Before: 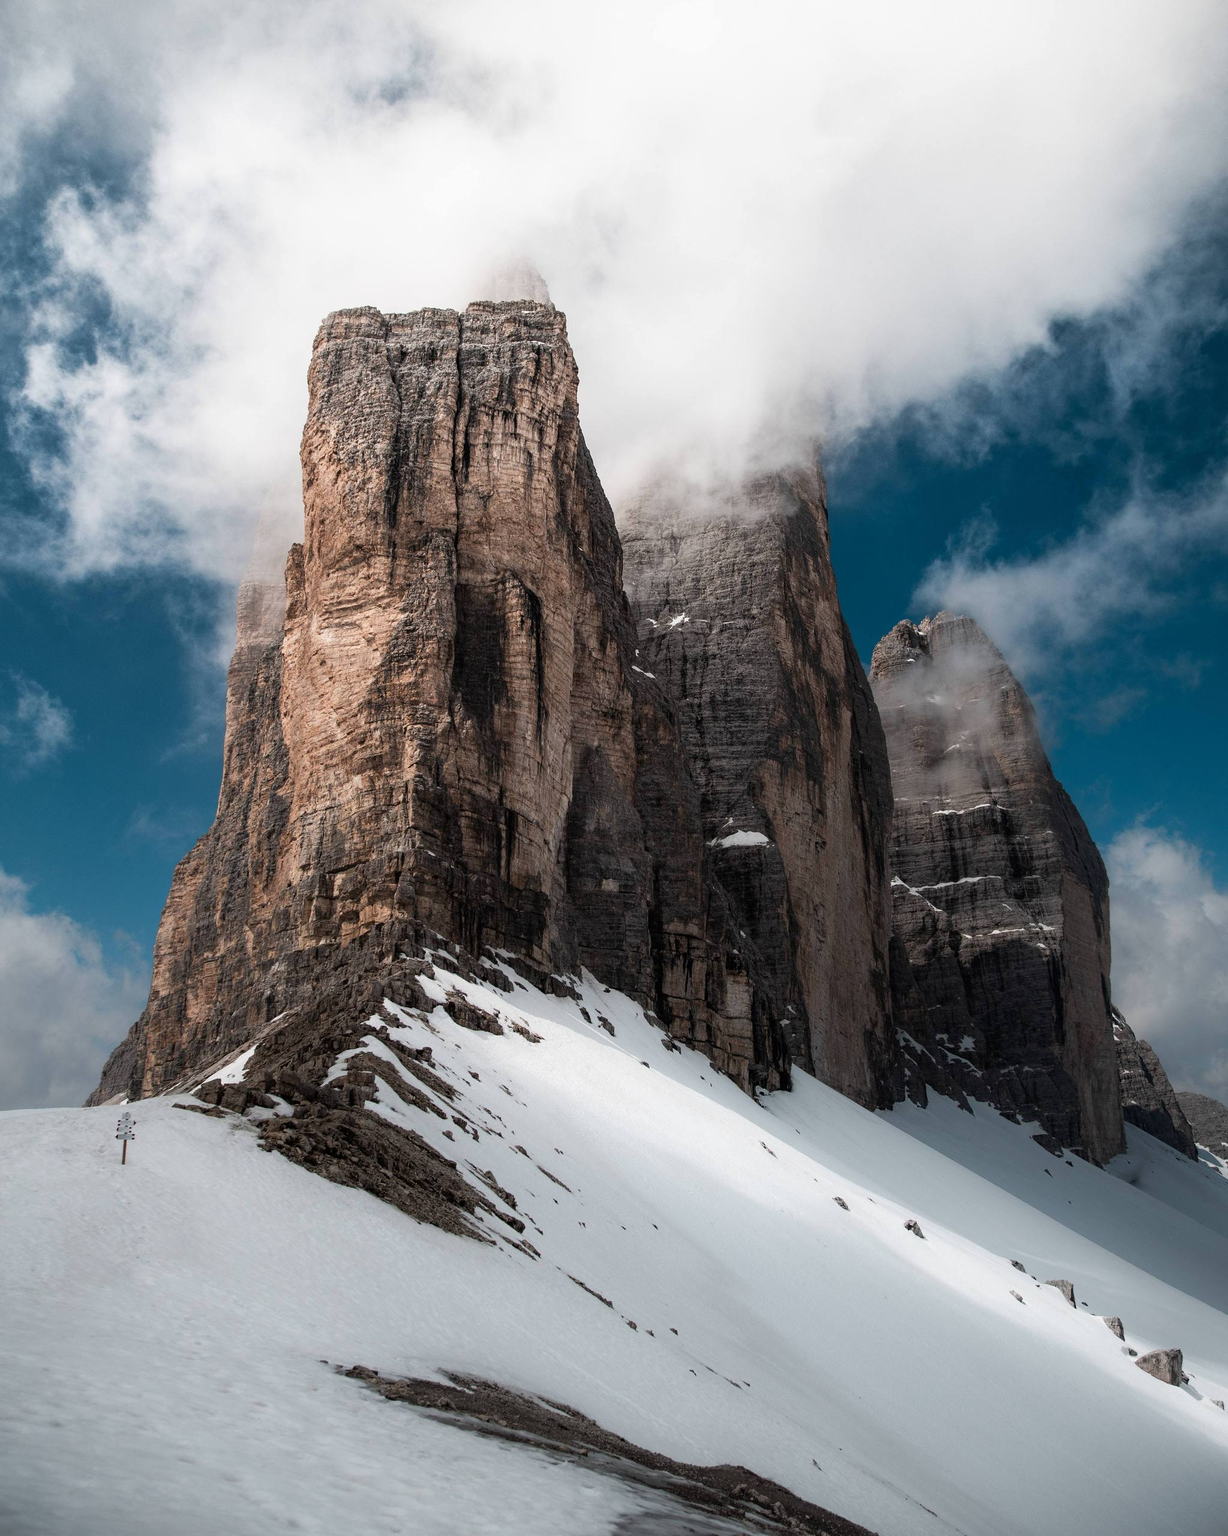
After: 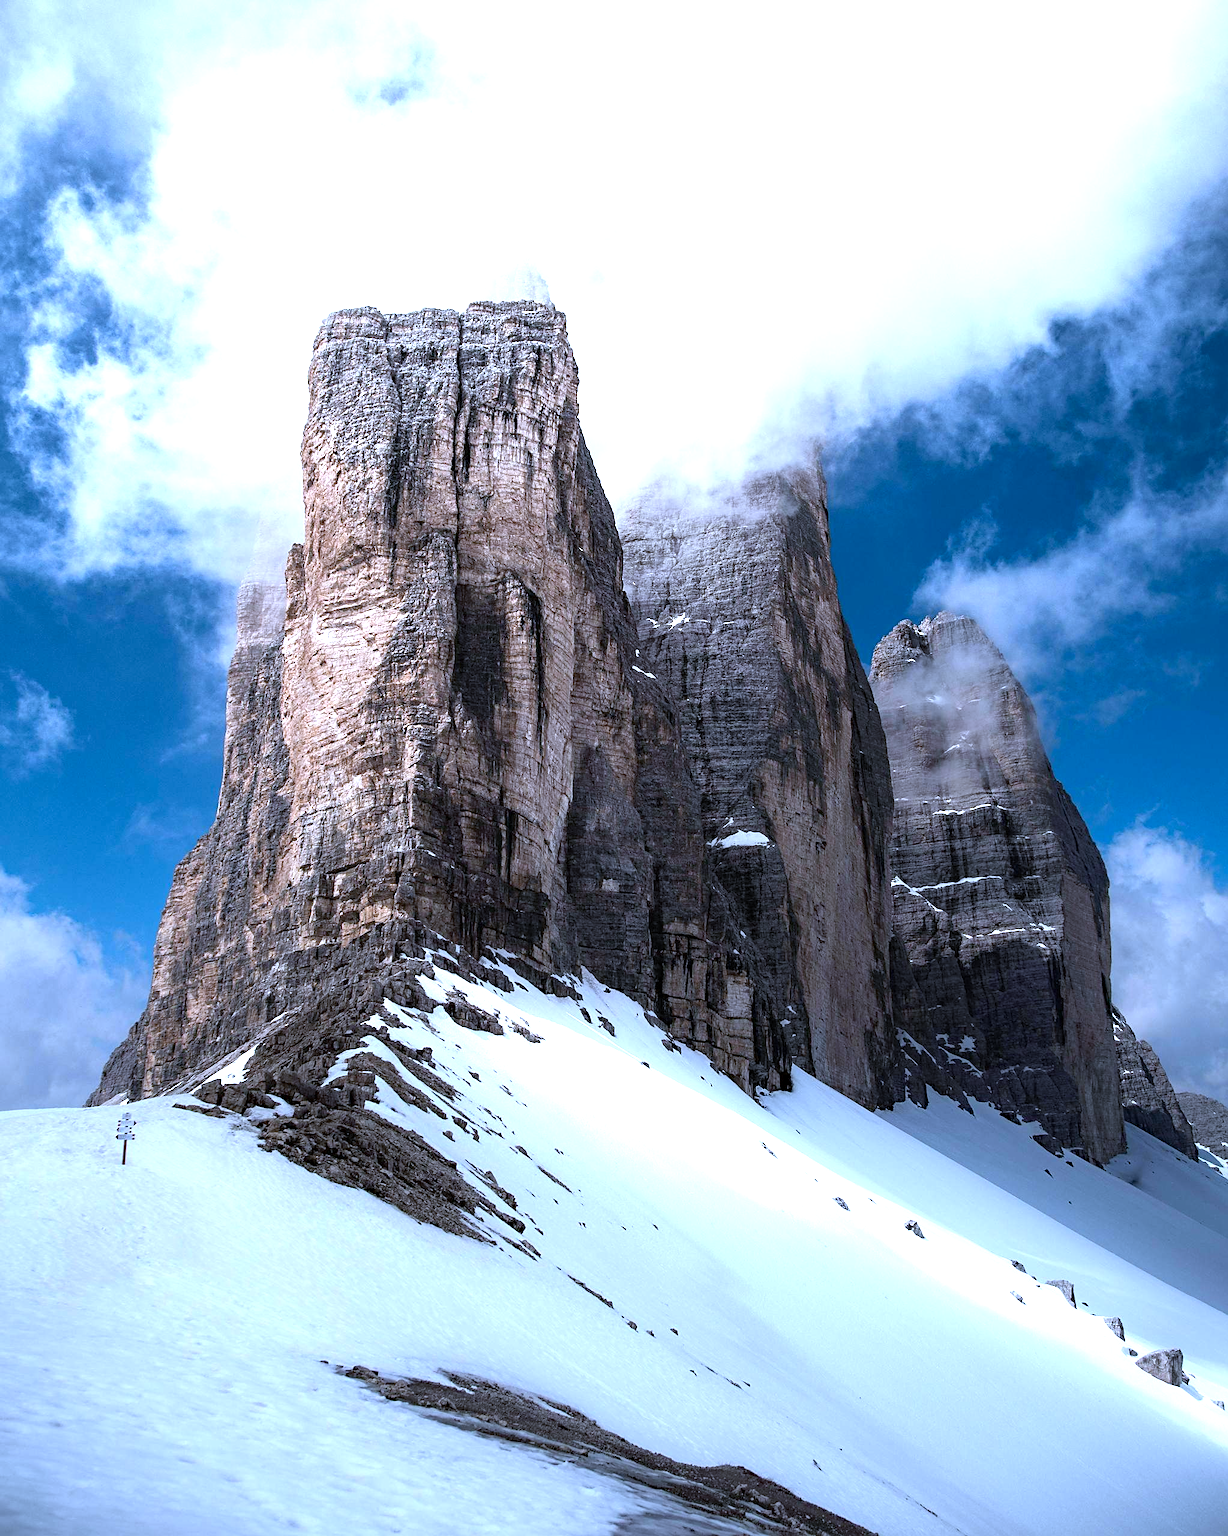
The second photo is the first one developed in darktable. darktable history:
haze removal: compatibility mode true, adaptive false
sharpen: radius 1.864, amount 0.398, threshold 1.271
exposure: exposure 1 EV, compensate highlight preservation false
white balance: red 0.871, blue 1.249
